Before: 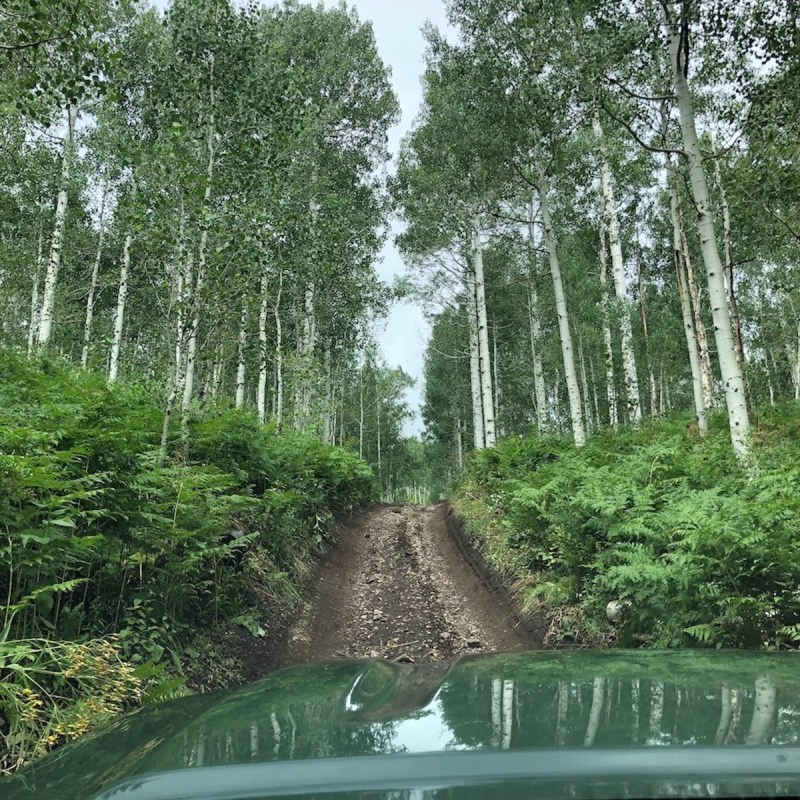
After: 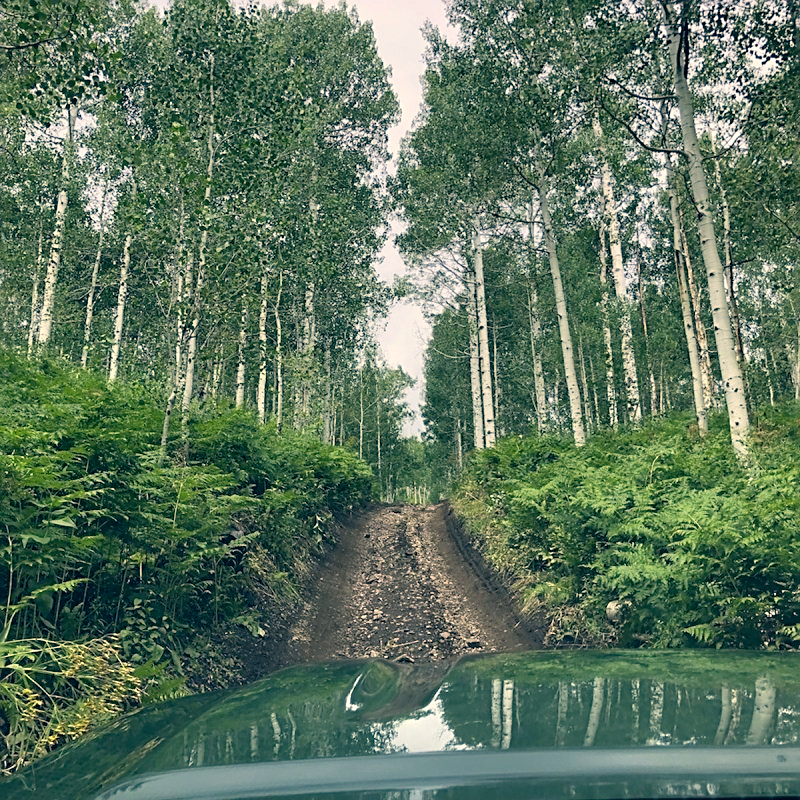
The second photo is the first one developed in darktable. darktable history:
color correction: highlights a* 10.32, highlights b* 14.08, shadows a* -9.86, shadows b* -14.9
sharpen: on, module defaults
